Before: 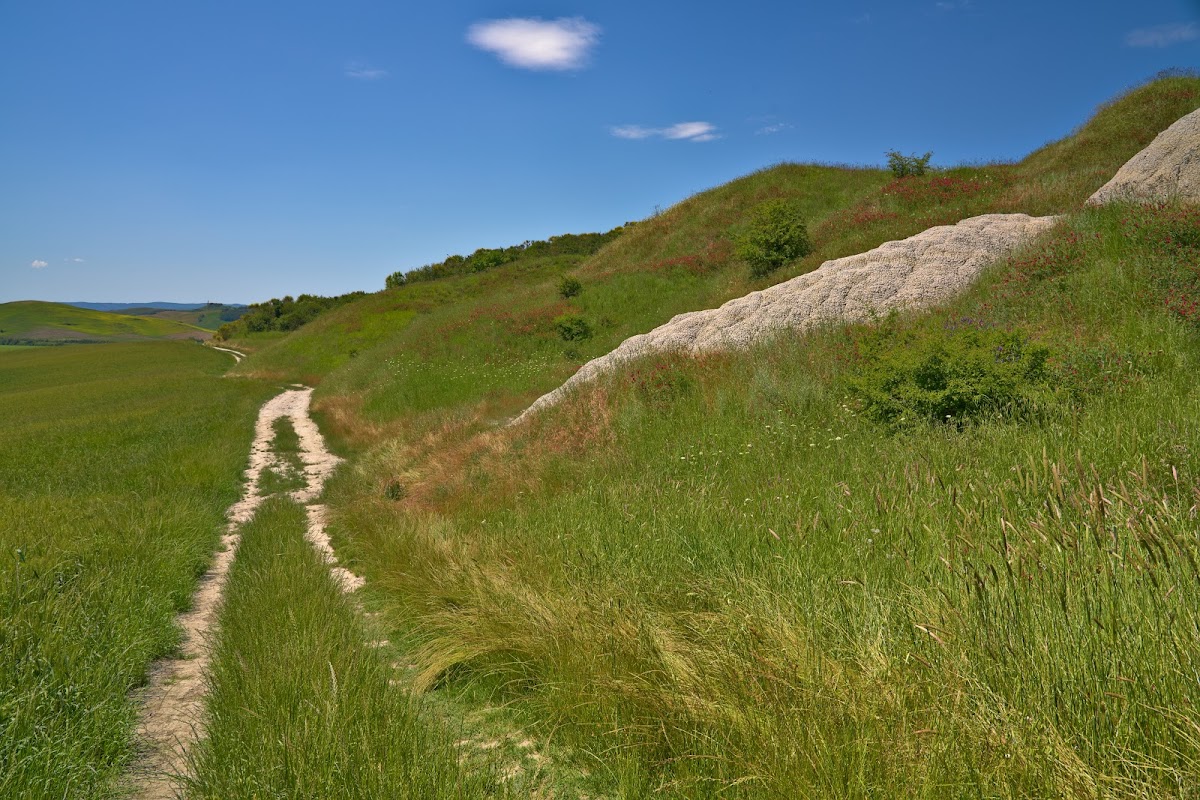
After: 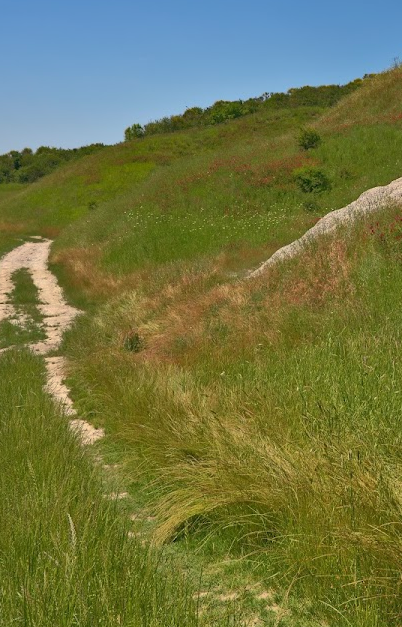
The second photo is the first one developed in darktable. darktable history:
white balance: red 1.009, blue 0.985
crop and rotate: left 21.77%, top 18.528%, right 44.676%, bottom 2.997%
shadows and highlights: on, module defaults
